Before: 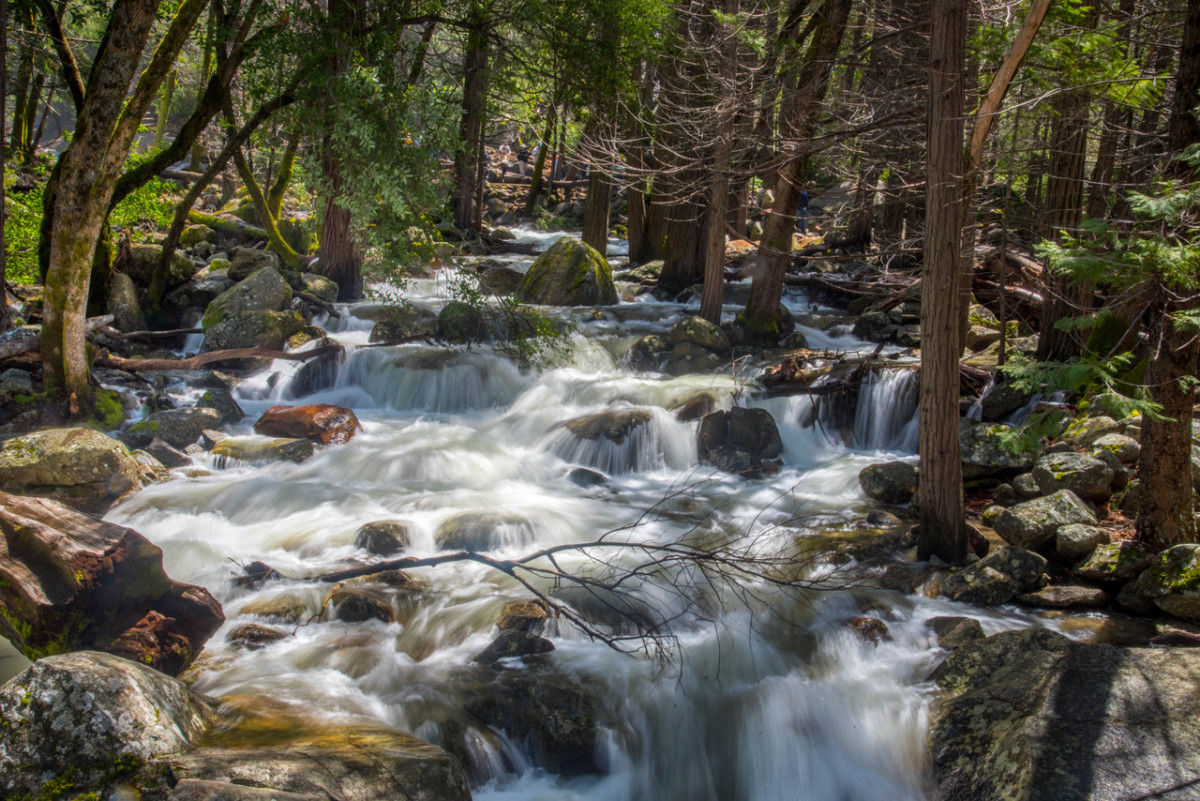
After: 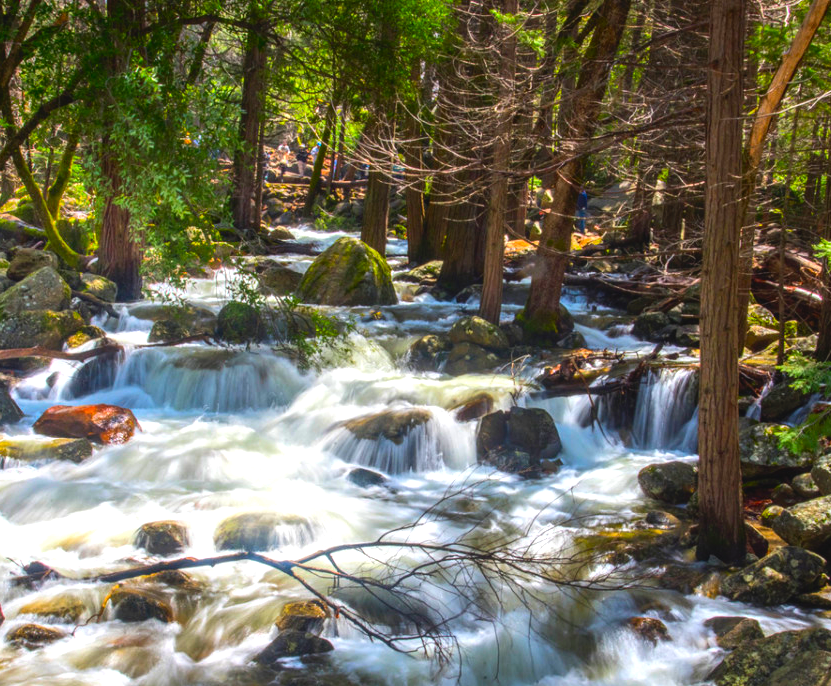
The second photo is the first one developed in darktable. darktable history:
contrast brightness saturation: contrast -0.095, saturation -0.08
exposure: exposure 0.506 EV, compensate exposure bias true, compensate highlight preservation false
crop: left 18.452%, right 12.28%, bottom 14.303%
tone equalizer: -8 EV -0.43 EV, -7 EV -0.413 EV, -6 EV -0.315 EV, -5 EV -0.204 EV, -3 EV 0.228 EV, -2 EV 0.361 EV, -1 EV 0.372 EV, +0 EV 0.42 EV, edges refinement/feathering 500, mask exposure compensation -1.57 EV, preserve details no
color correction: highlights b* -0.043, saturation 1.81
